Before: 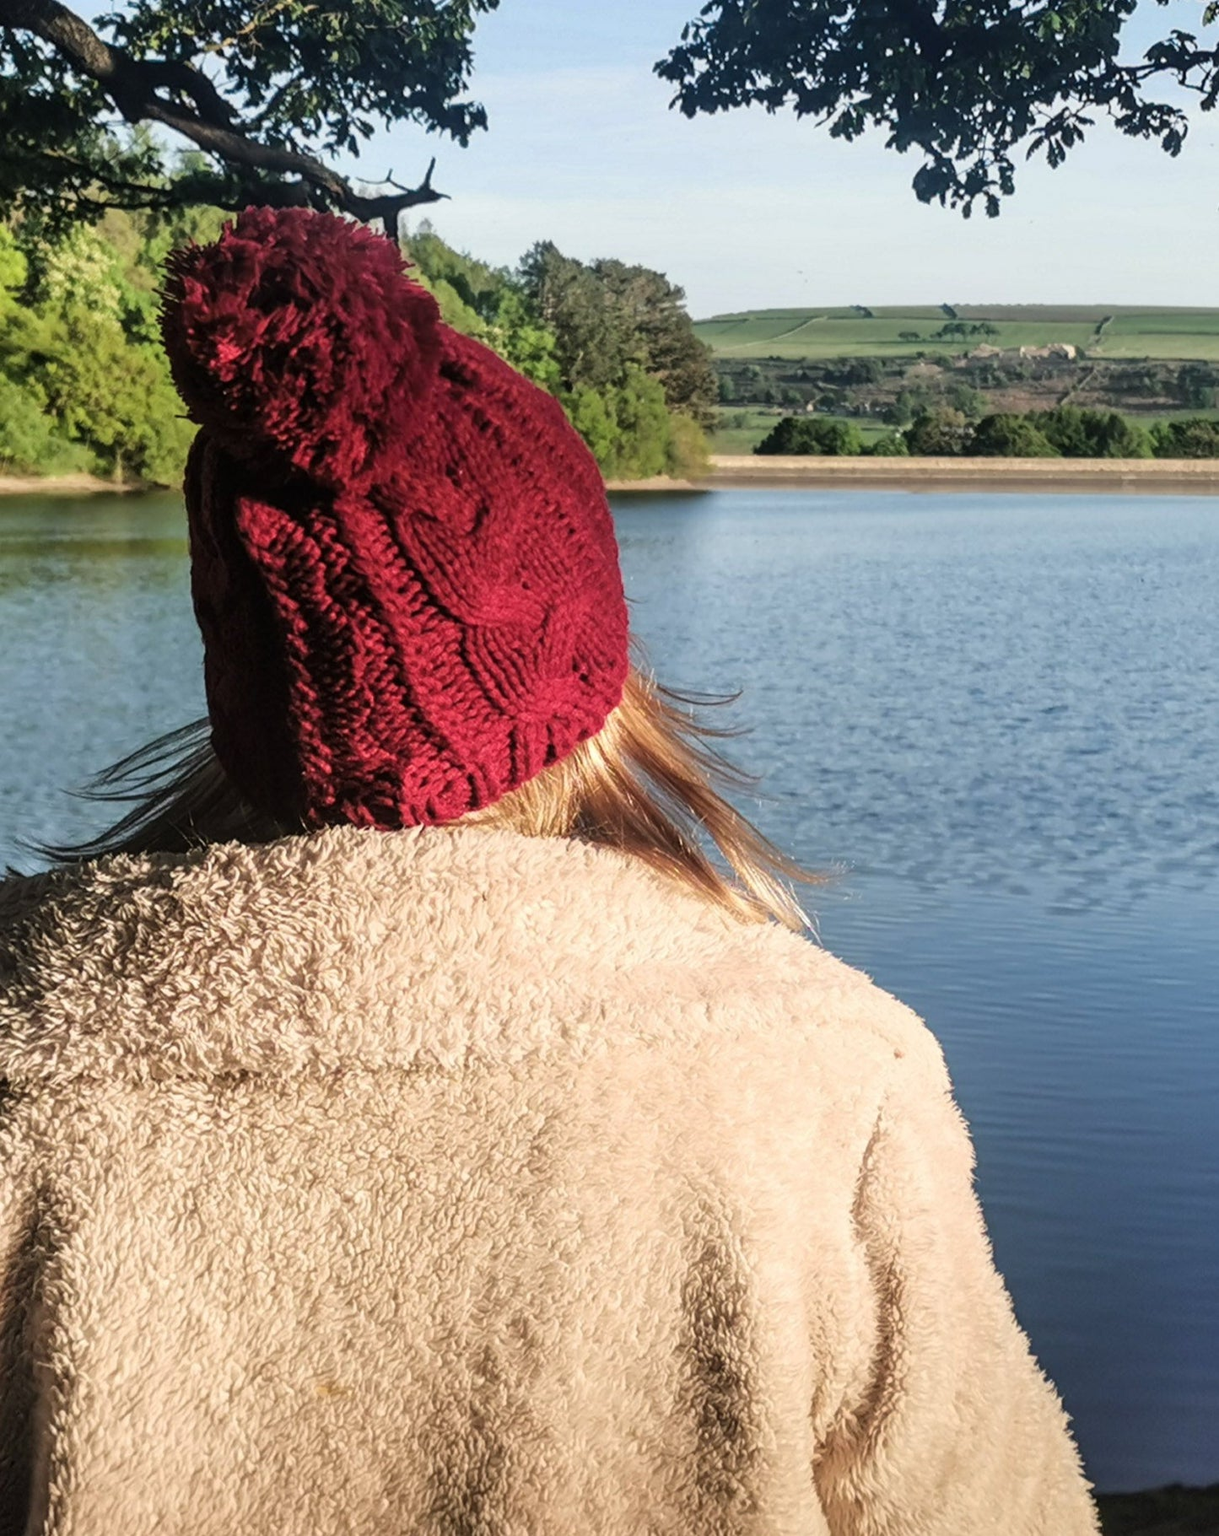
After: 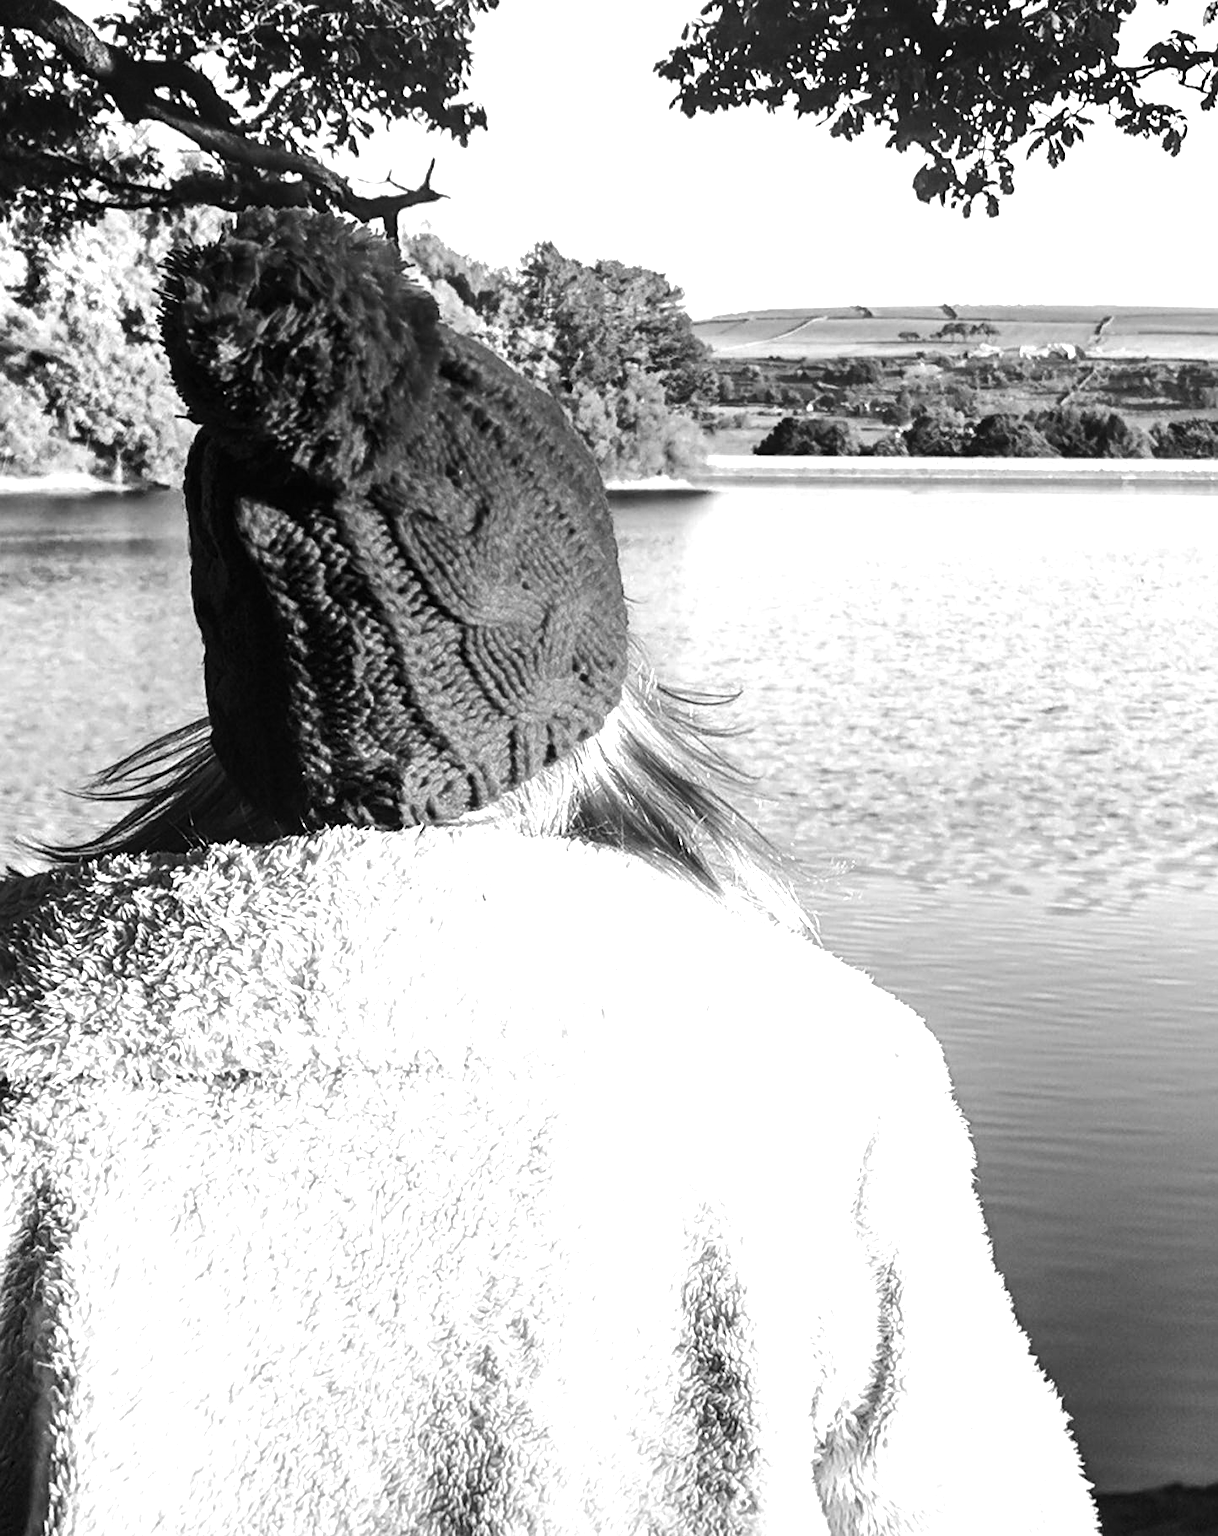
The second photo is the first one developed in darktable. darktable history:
sharpen: amount 0.2
monochrome: on, module defaults
exposure: black level correction 0, exposure 0.7 EV, compensate exposure bias true, compensate highlight preservation false
tone equalizer: -8 EV -0.75 EV, -7 EV -0.7 EV, -6 EV -0.6 EV, -5 EV -0.4 EV, -3 EV 0.4 EV, -2 EV 0.6 EV, -1 EV 0.7 EV, +0 EV 0.75 EV, edges refinement/feathering 500, mask exposure compensation -1.57 EV, preserve details no
color correction: highlights a* 4.02, highlights b* 4.98, shadows a* -7.55, shadows b* 4.98
